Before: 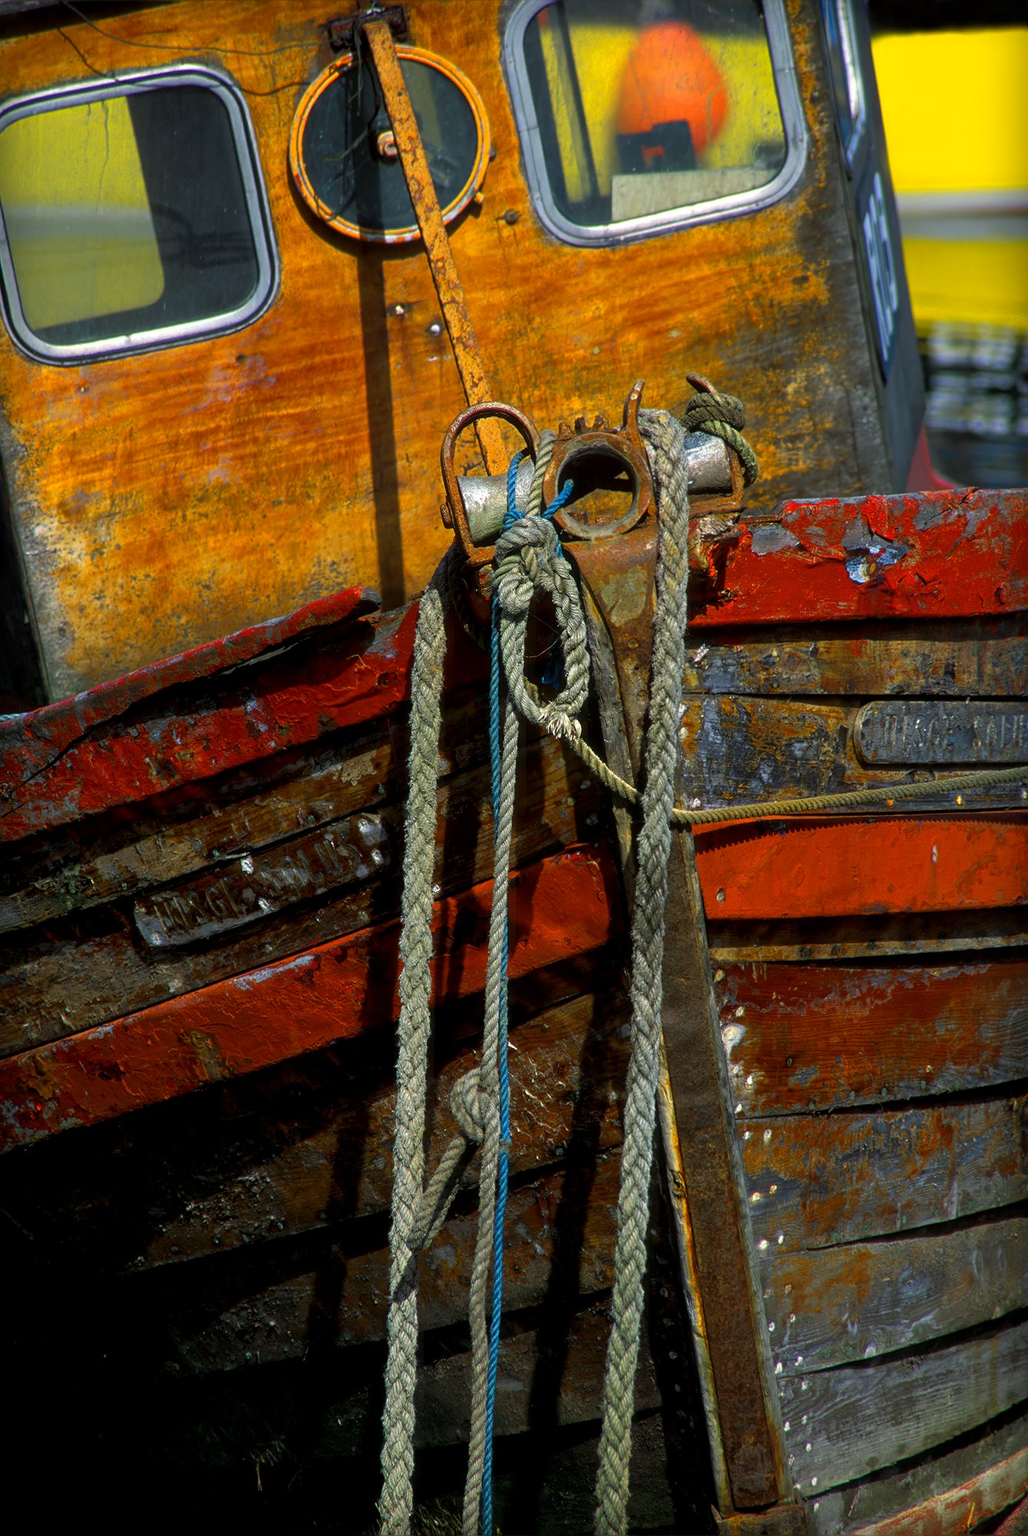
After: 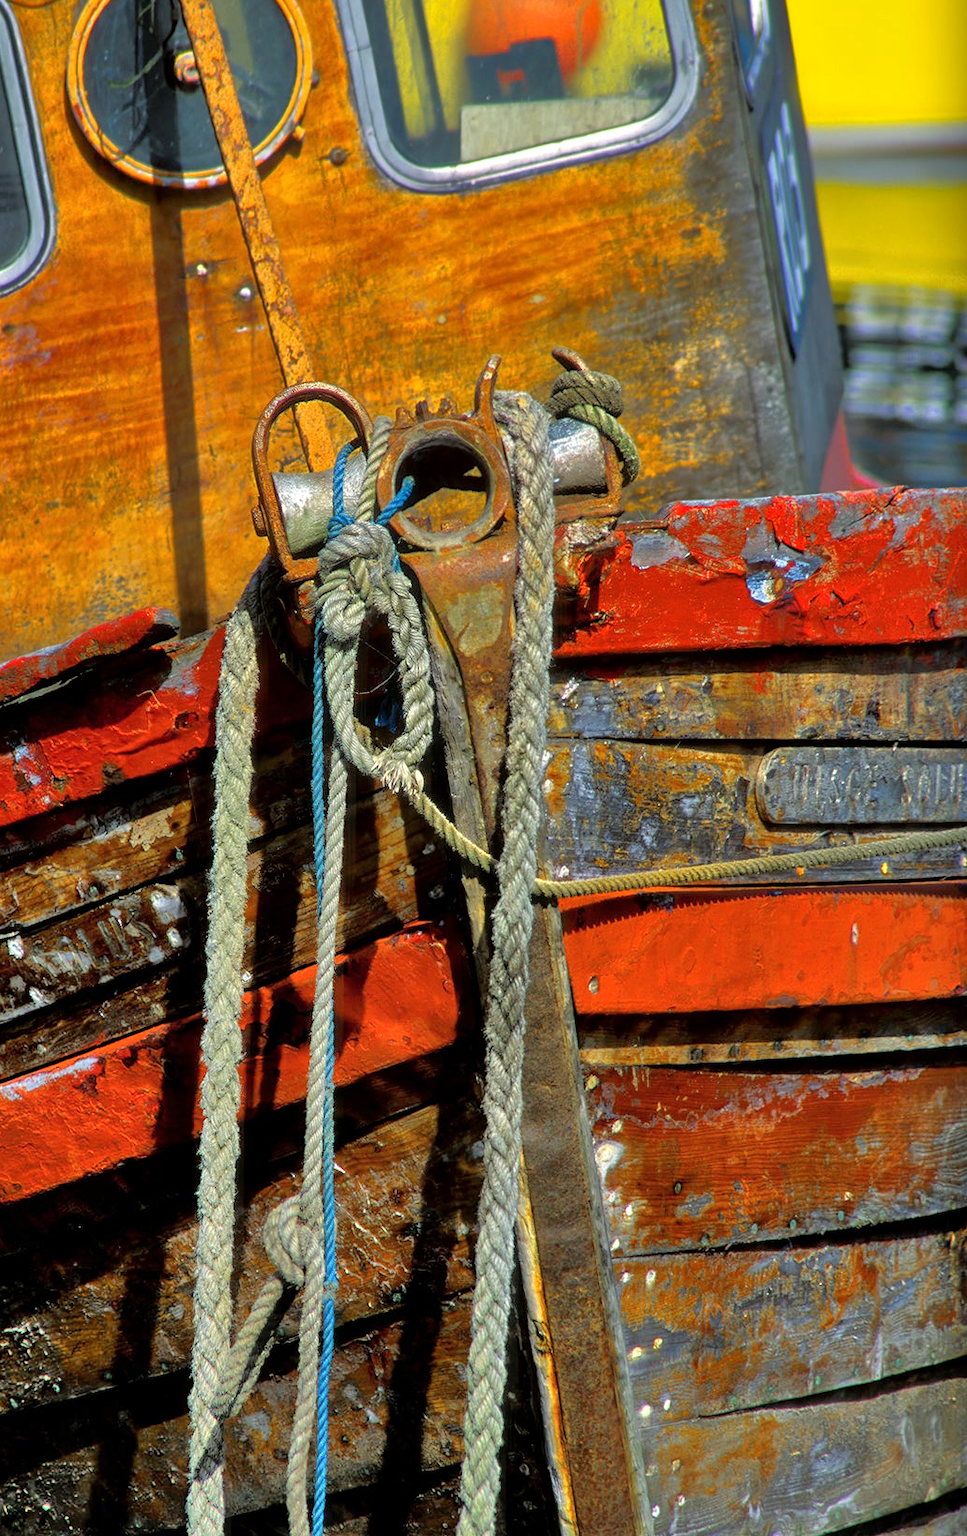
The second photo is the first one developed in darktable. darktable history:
shadows and highlights: white point adjustment 0.939, soften with gaussian
tone equalizer: -7 EV 0.158 EV, -6 EV 0.61 EV, -5 EV 1.14 EV, -4 EV 1.36 EV, -3 EV 1.12 EV, -2 EV 0.6 EV, -1 EV 0.147 EV
crop: left 22.826%, top 5.843%, bottom 11.768%
